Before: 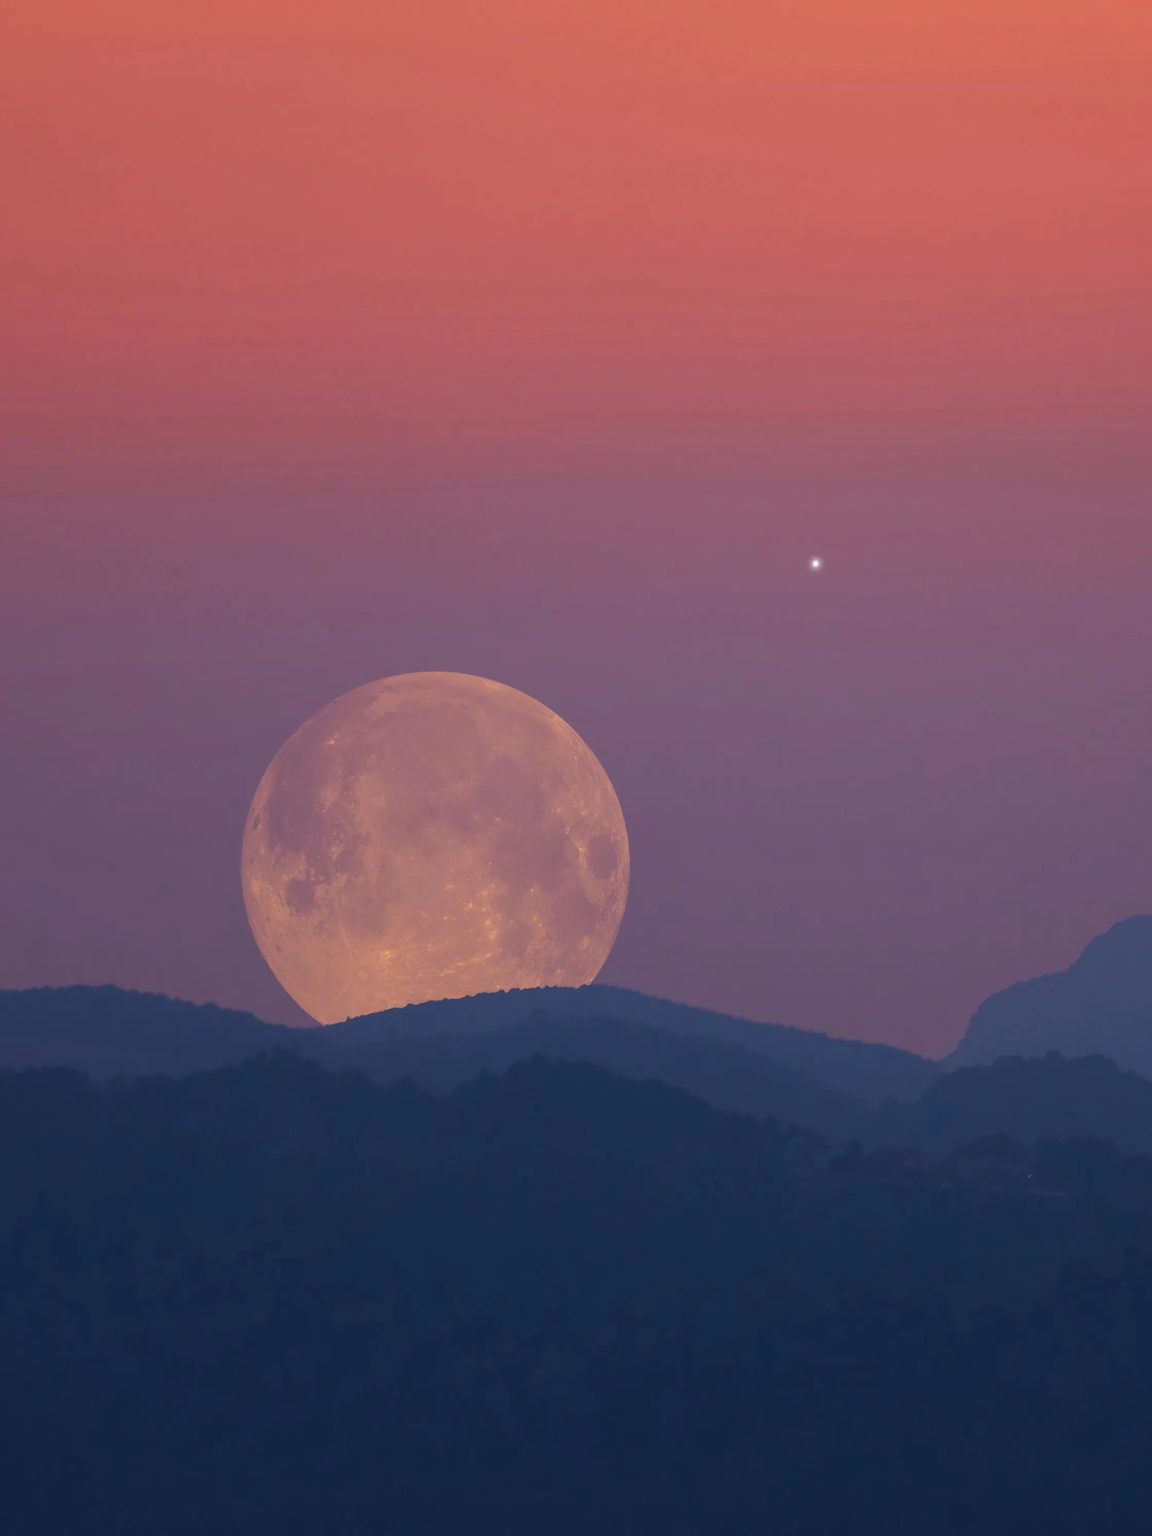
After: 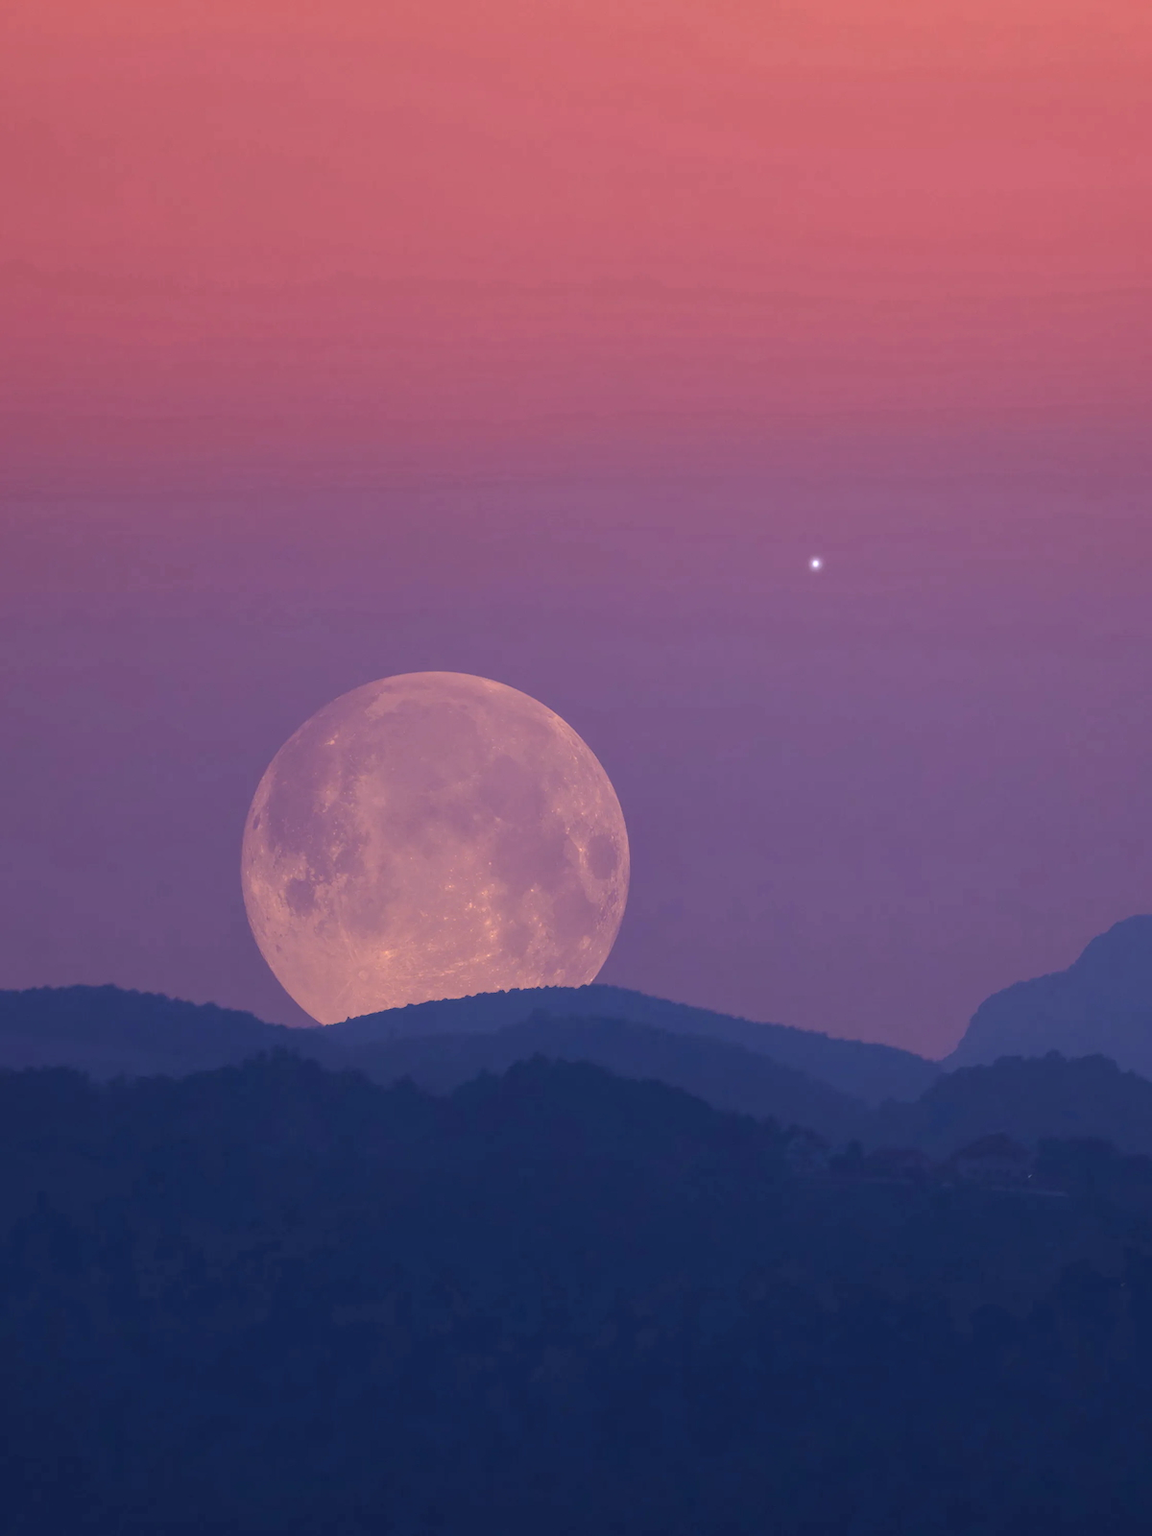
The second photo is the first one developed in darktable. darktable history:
local contrast: on, module defaults
color calibration: illuminant custom, x 0.367, y 0.392, temperature 4433.34 K
haze removal: strength -0.056, compatibility mode true, adaptive false
